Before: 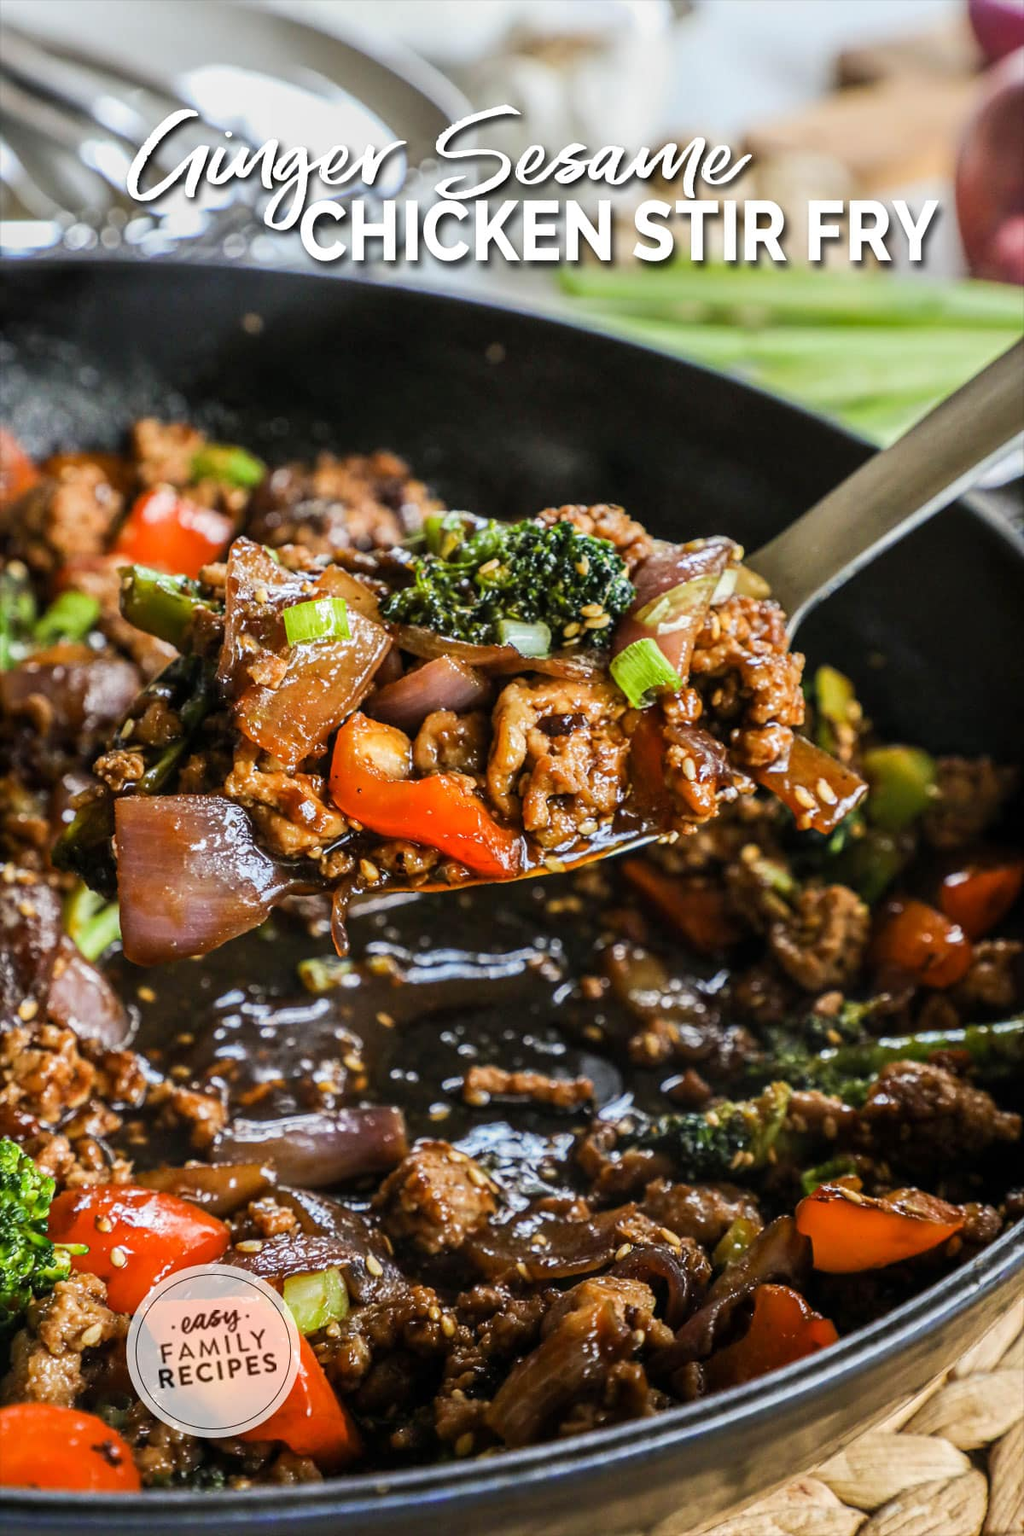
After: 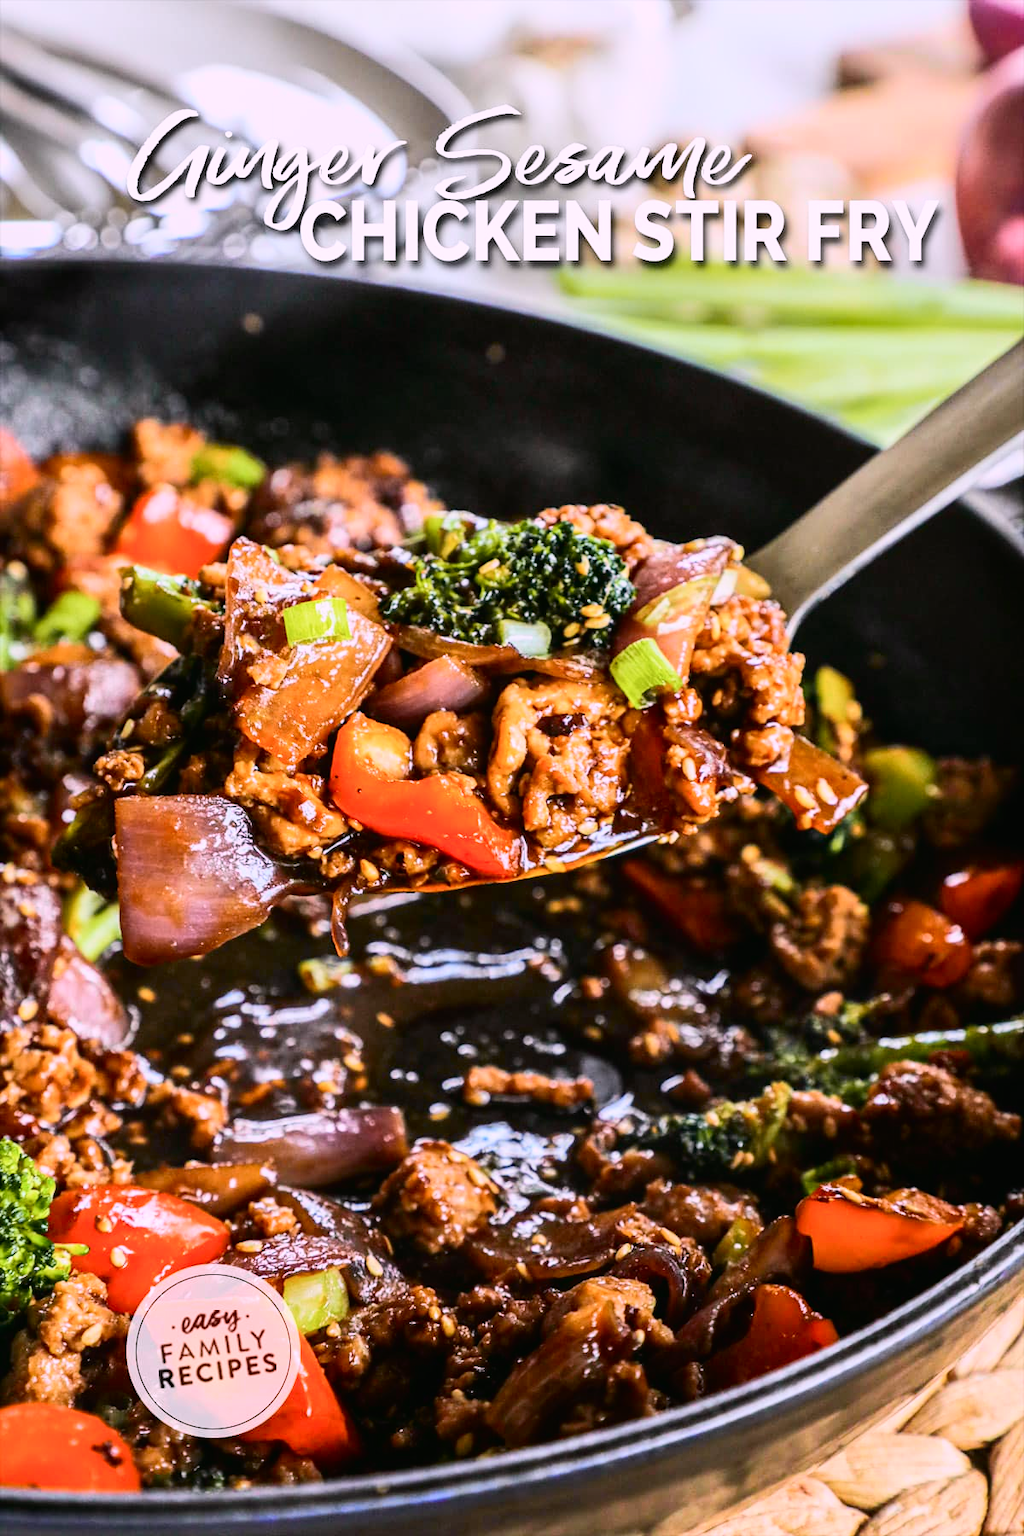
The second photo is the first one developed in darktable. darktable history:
white balance: red 1.066, blue 1.119
tone curve: curves: ch0 [(0, 0.012) (0.031, 0.02) (0.12, 0.083) (0.193, 0.171) (0.277, 0.279) (0.45, 0.52) (0.568, 0.676) (0.678, 0.777) (0.875, 0.92) (1, 0.965)]; ch1 [(0, 0) (0.243, 0.245) (0.402, 0.41) (0.493, 0.486) (0.508, 0.507) (0.531, 0.53) (0.551, 0.564) (0.646, 0.672) (0.694, 0.732) (1, 1)]; ch2 [(0, 0) (0.249, 0.216) (0.356, 0.343) (0.424, 0.442) (0.476, 0.482) (0.498, 0.502) (0.517, 0.517) (0.532, 0.545) (0.562, 0.575) (0.614, 0.644) (0.706, 0.748) (0.808, 0.809) (0.991, 0.968)], color space Lab, independent channels, preserve colors none
